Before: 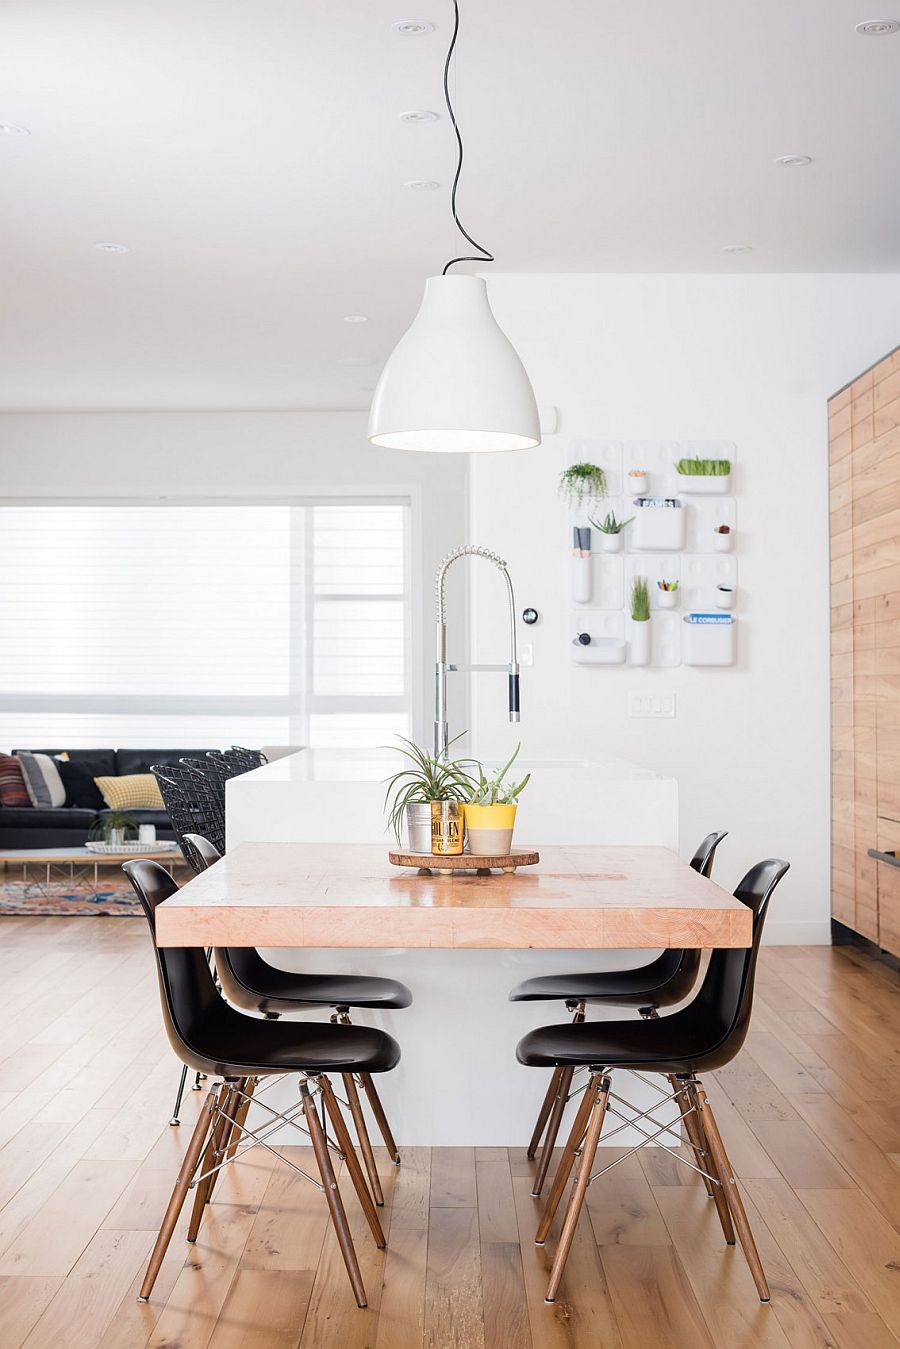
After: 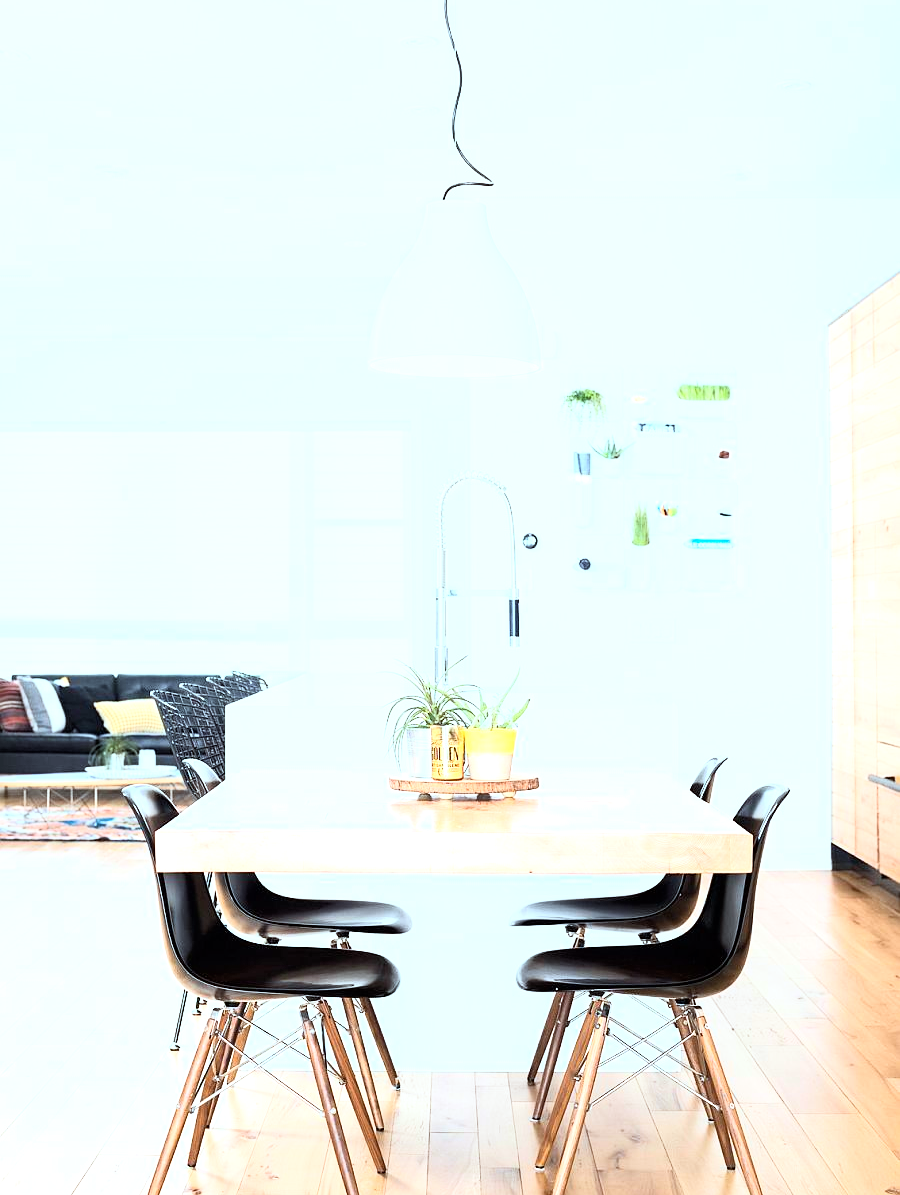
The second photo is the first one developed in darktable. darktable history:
exposure: black level correction 0.001, exposure 1.128 EV, compensate highlight preservation false
crop and rotate: top 5.592%, bottom 5.819%
base curve: curves: ch0 [(0, 0) (0.005, 0.002) (0.193, 0.295) (0.399, 0.664) (0.75, 0.928) (1, 1)]
color correction: highlights a* -9.9, highlights b* -10.35
